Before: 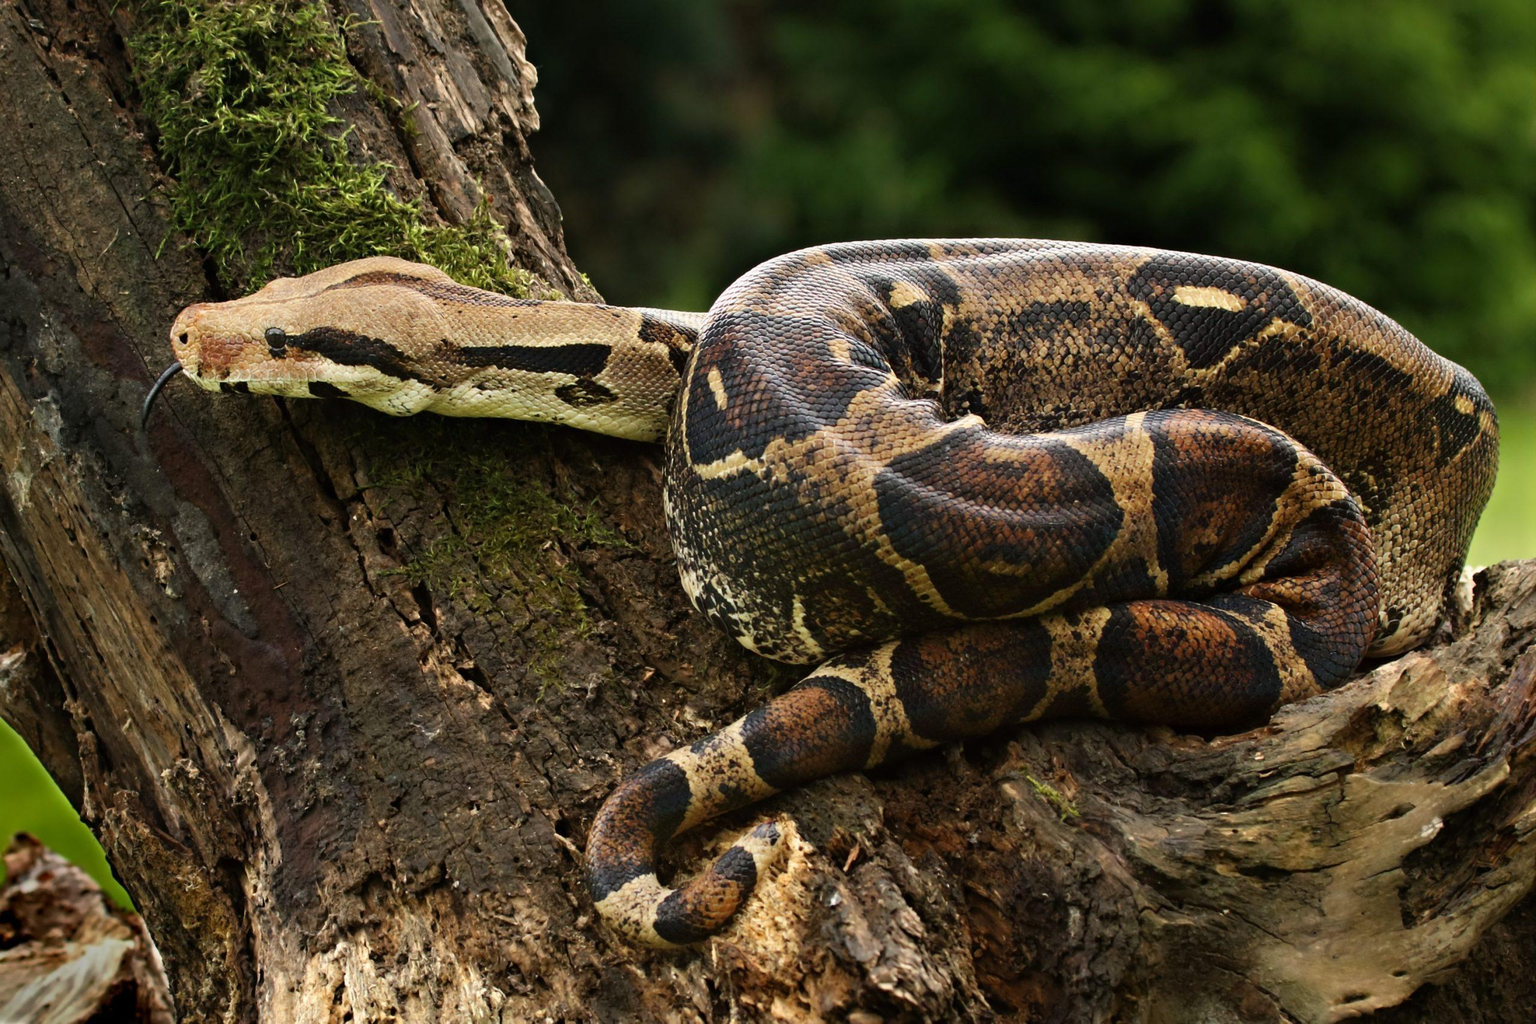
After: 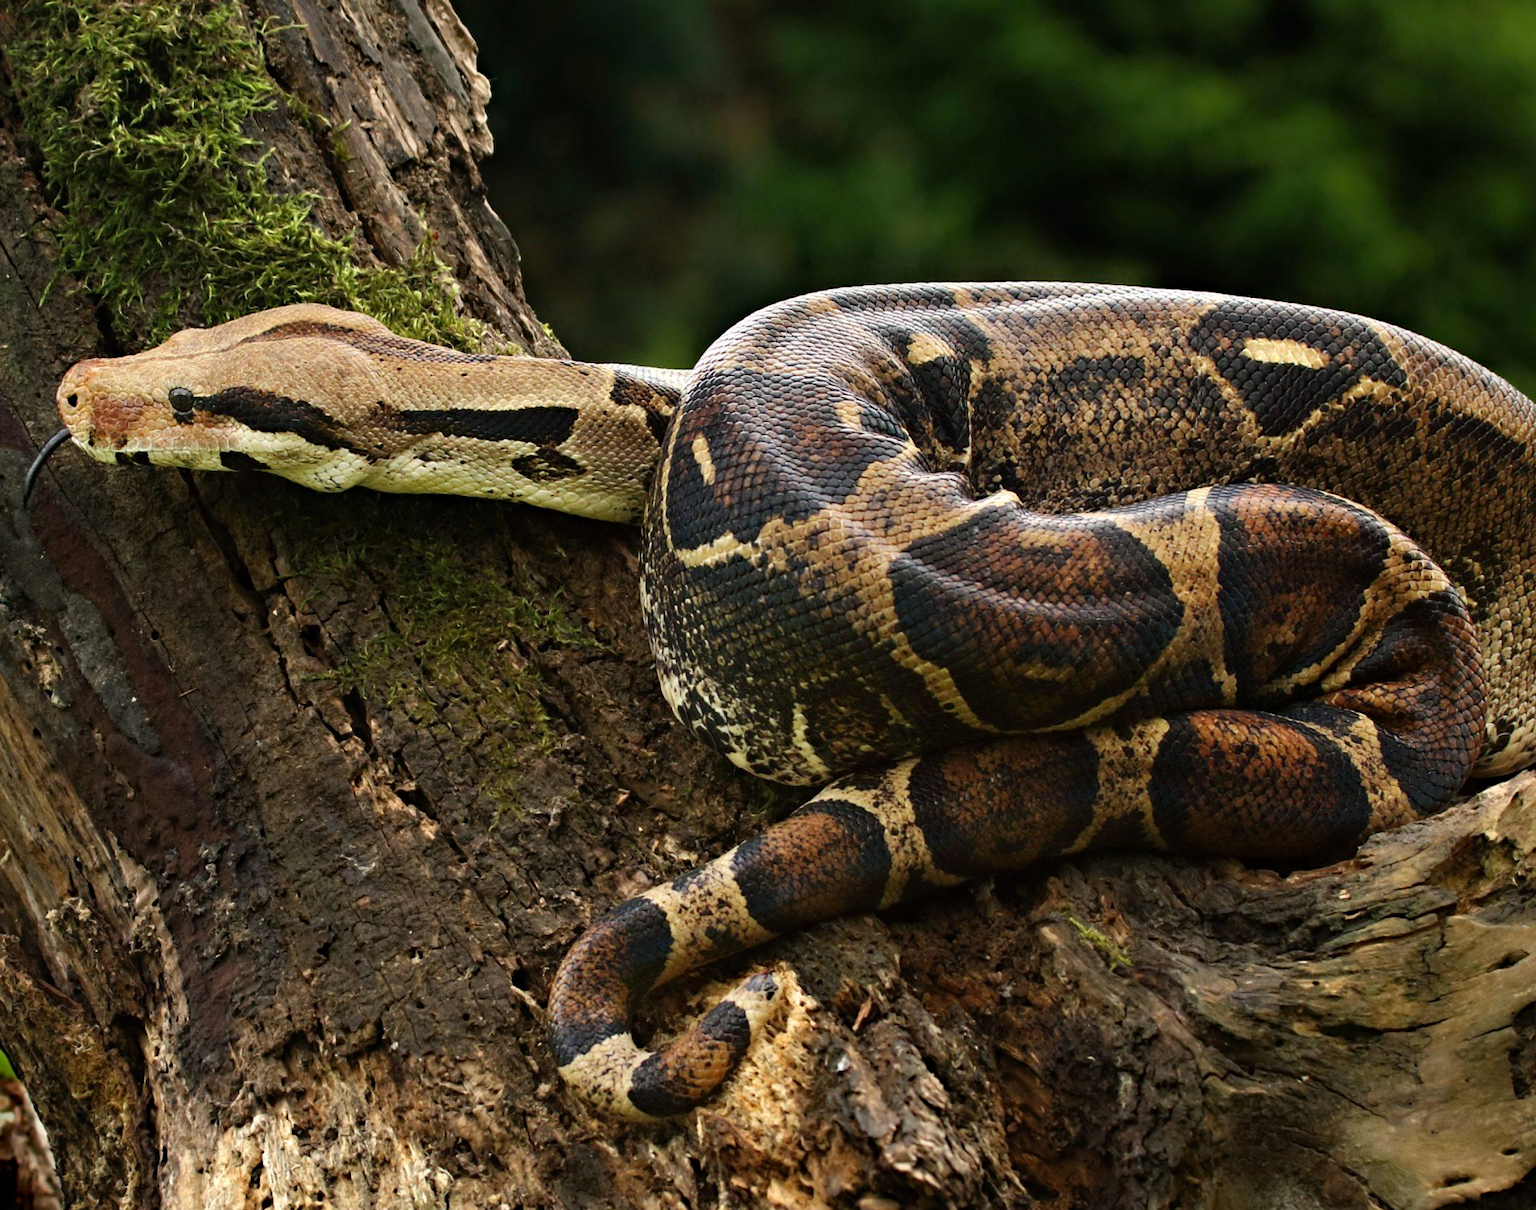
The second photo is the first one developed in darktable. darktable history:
crop: left 7.999%, right 7.411%
haze removal: compatibility mode true, adaptive false
